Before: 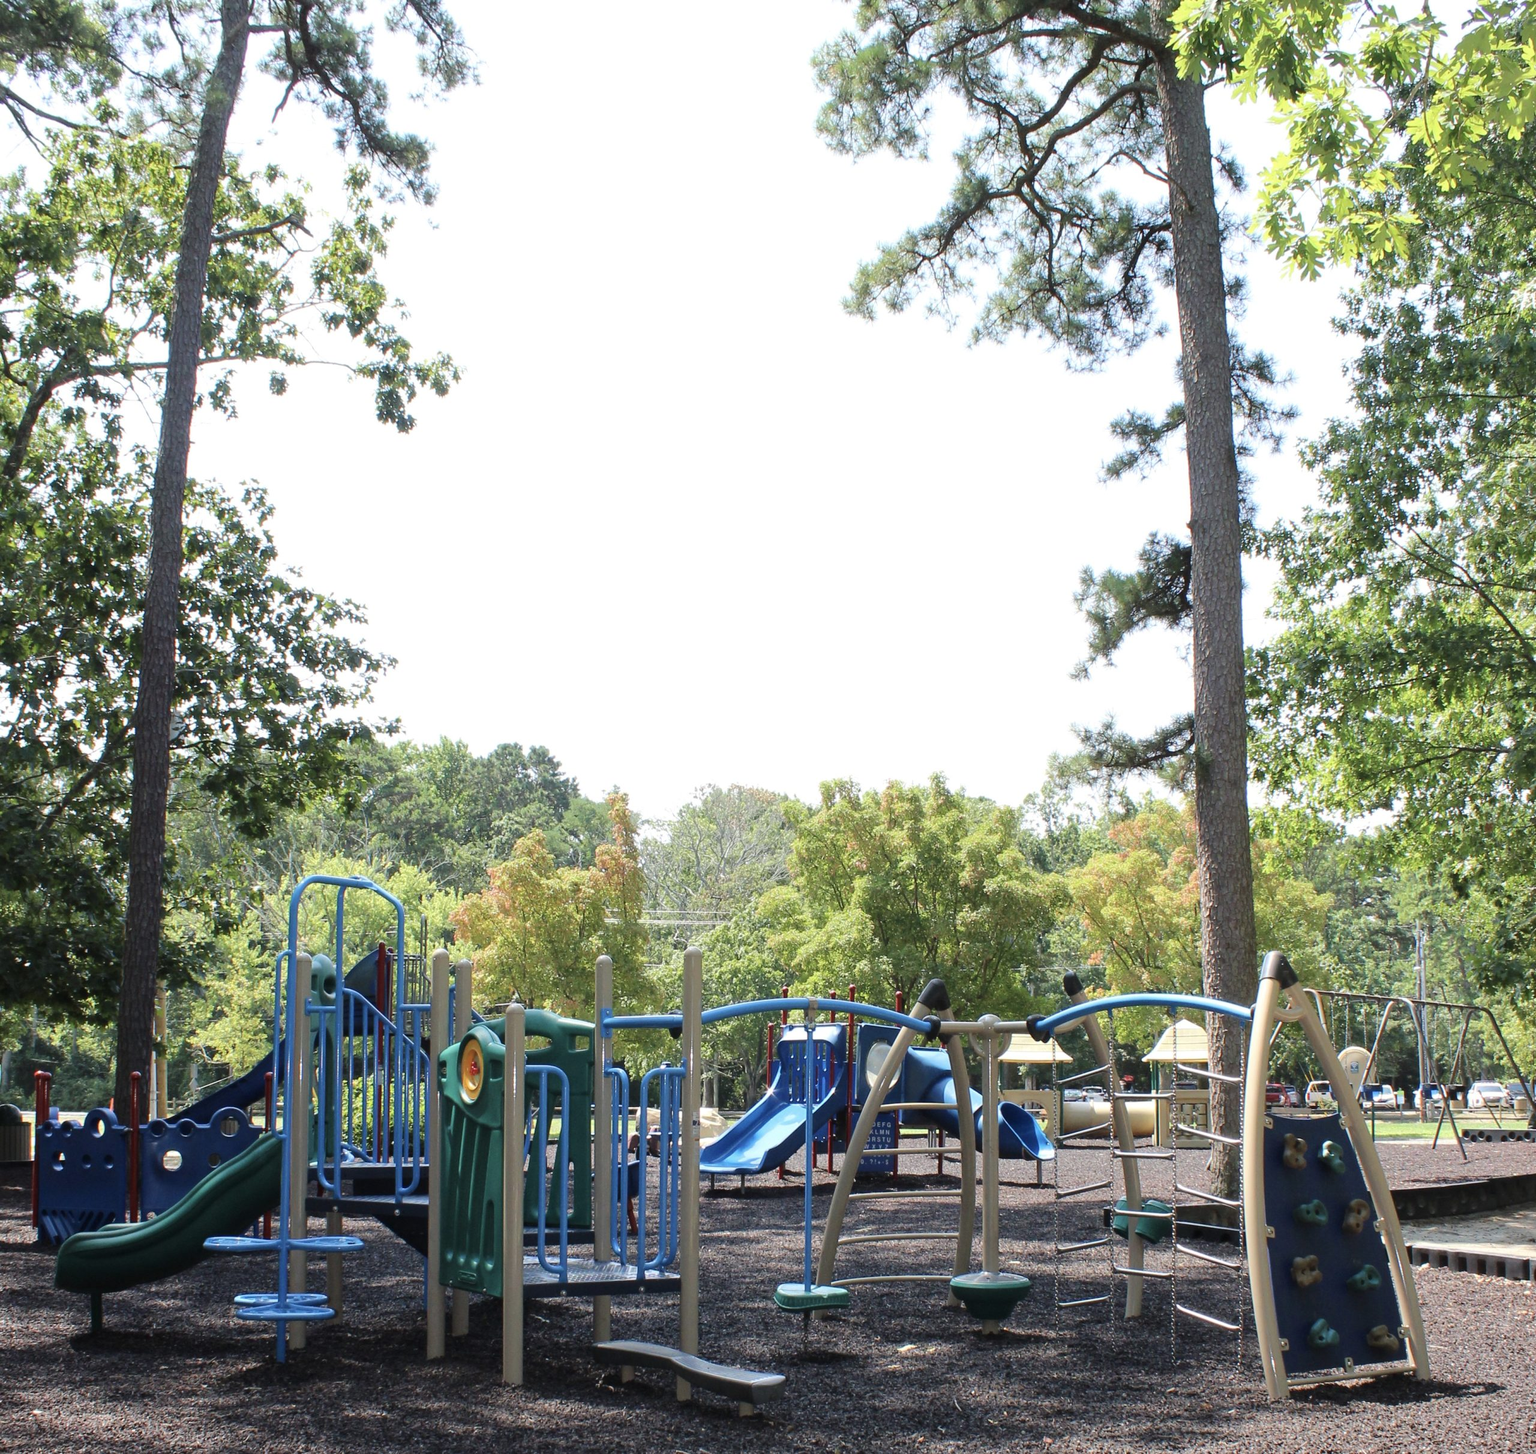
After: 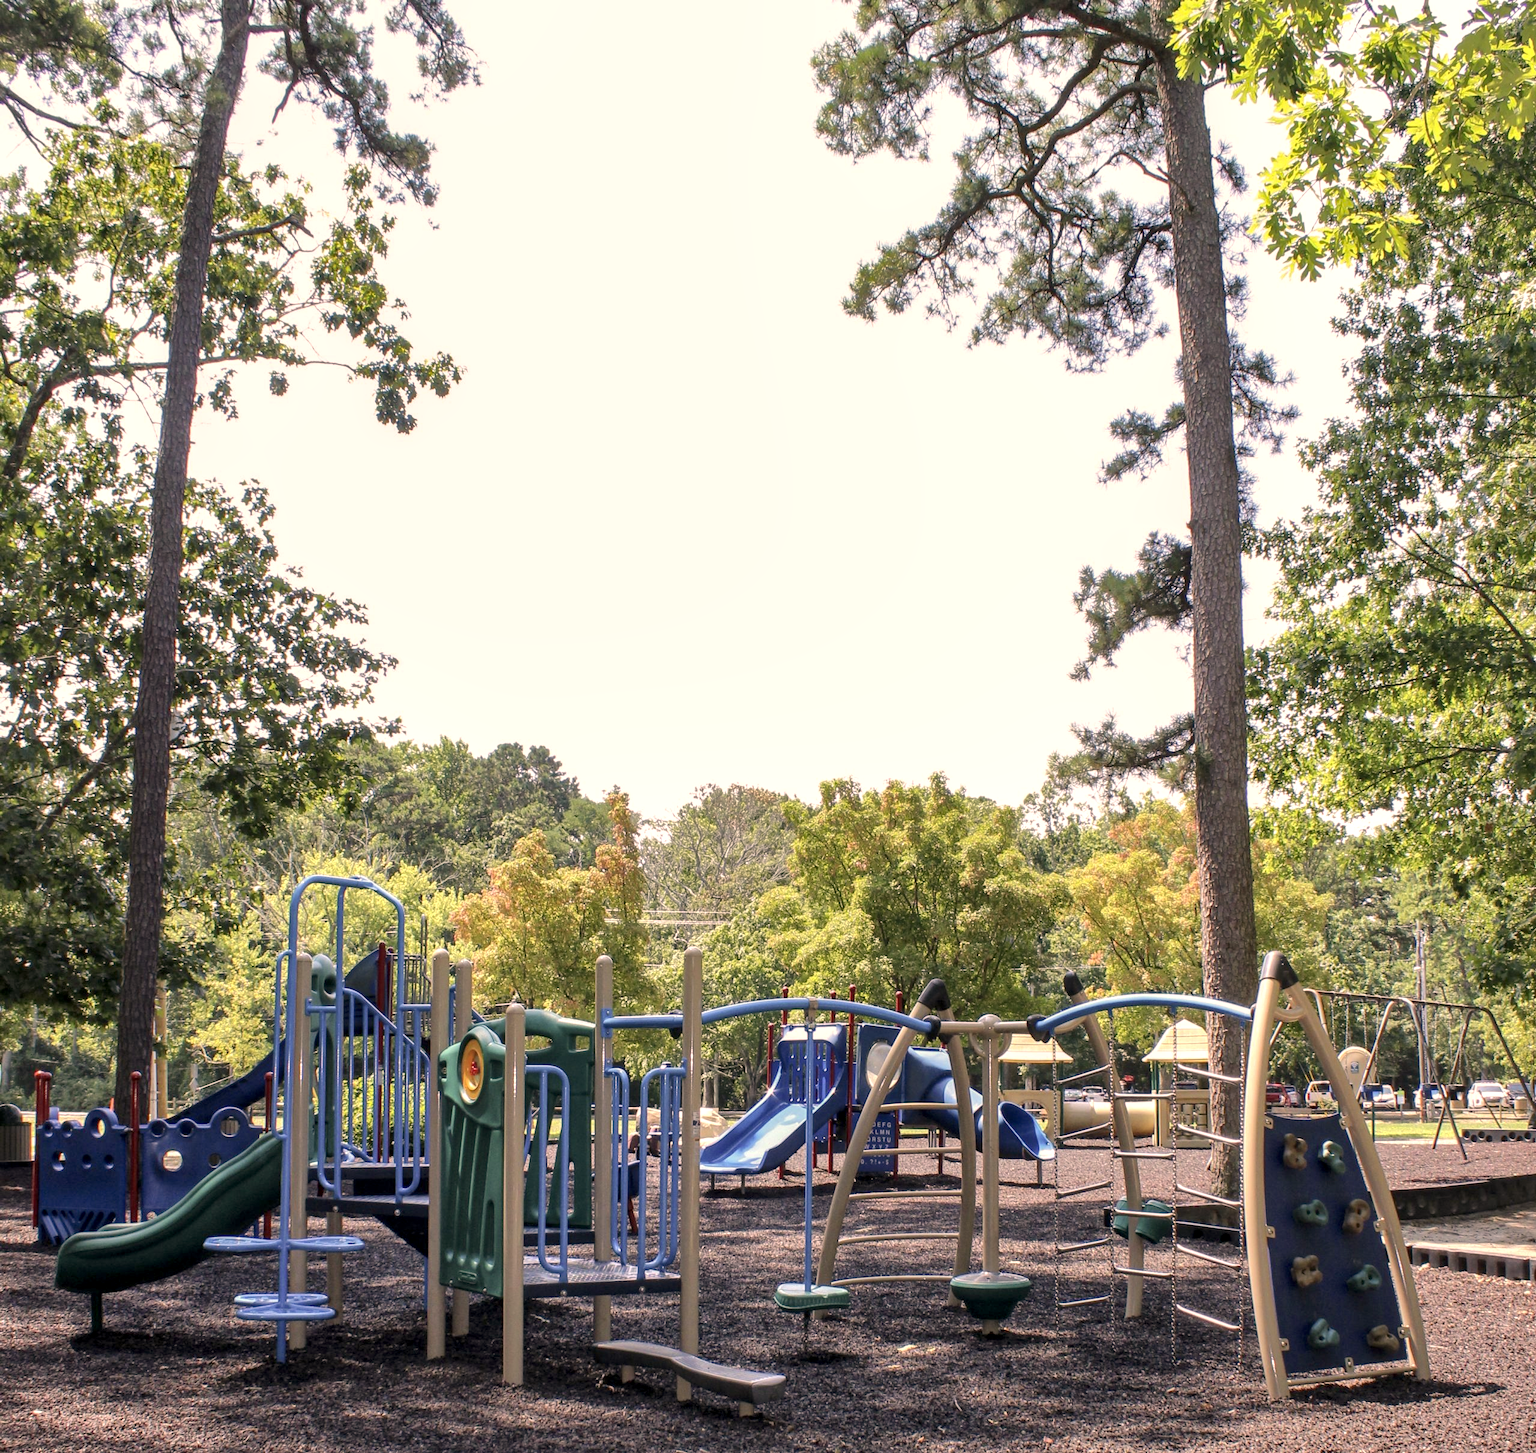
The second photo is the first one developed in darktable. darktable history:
color correction: highlights a* 11.96, highlights b* 11.58
shadows and highlights: on, module defaults
local contrast: detail 142%
